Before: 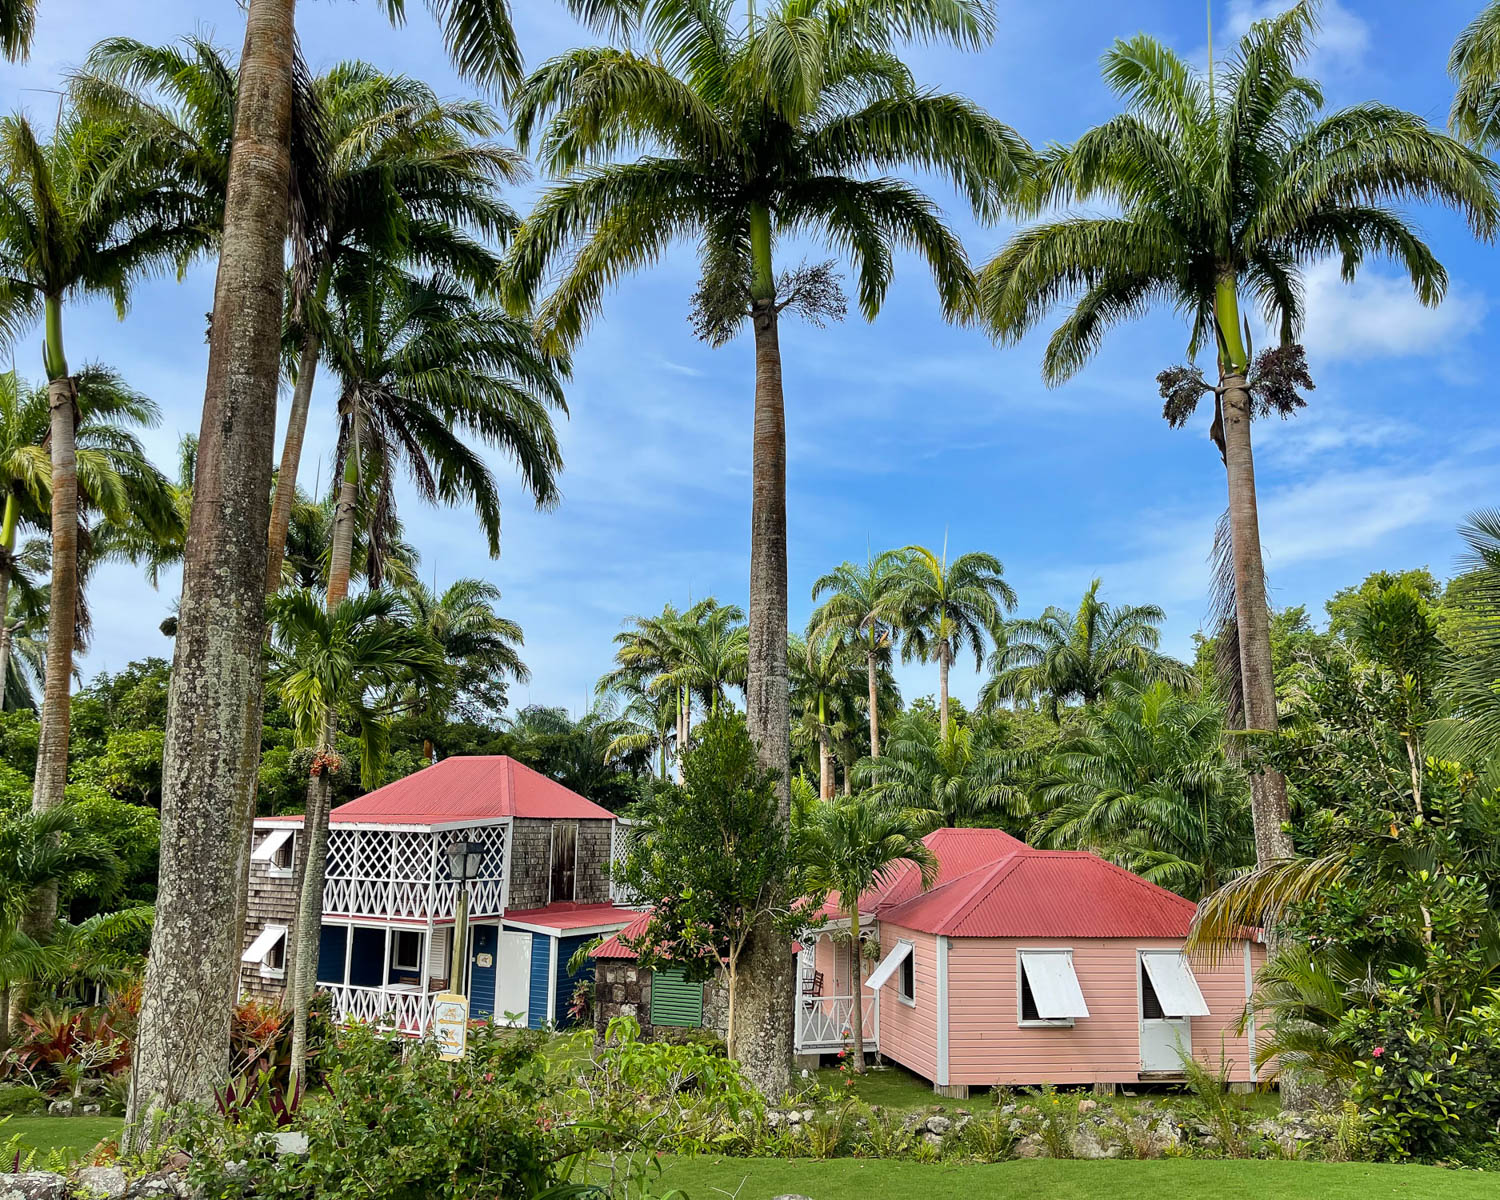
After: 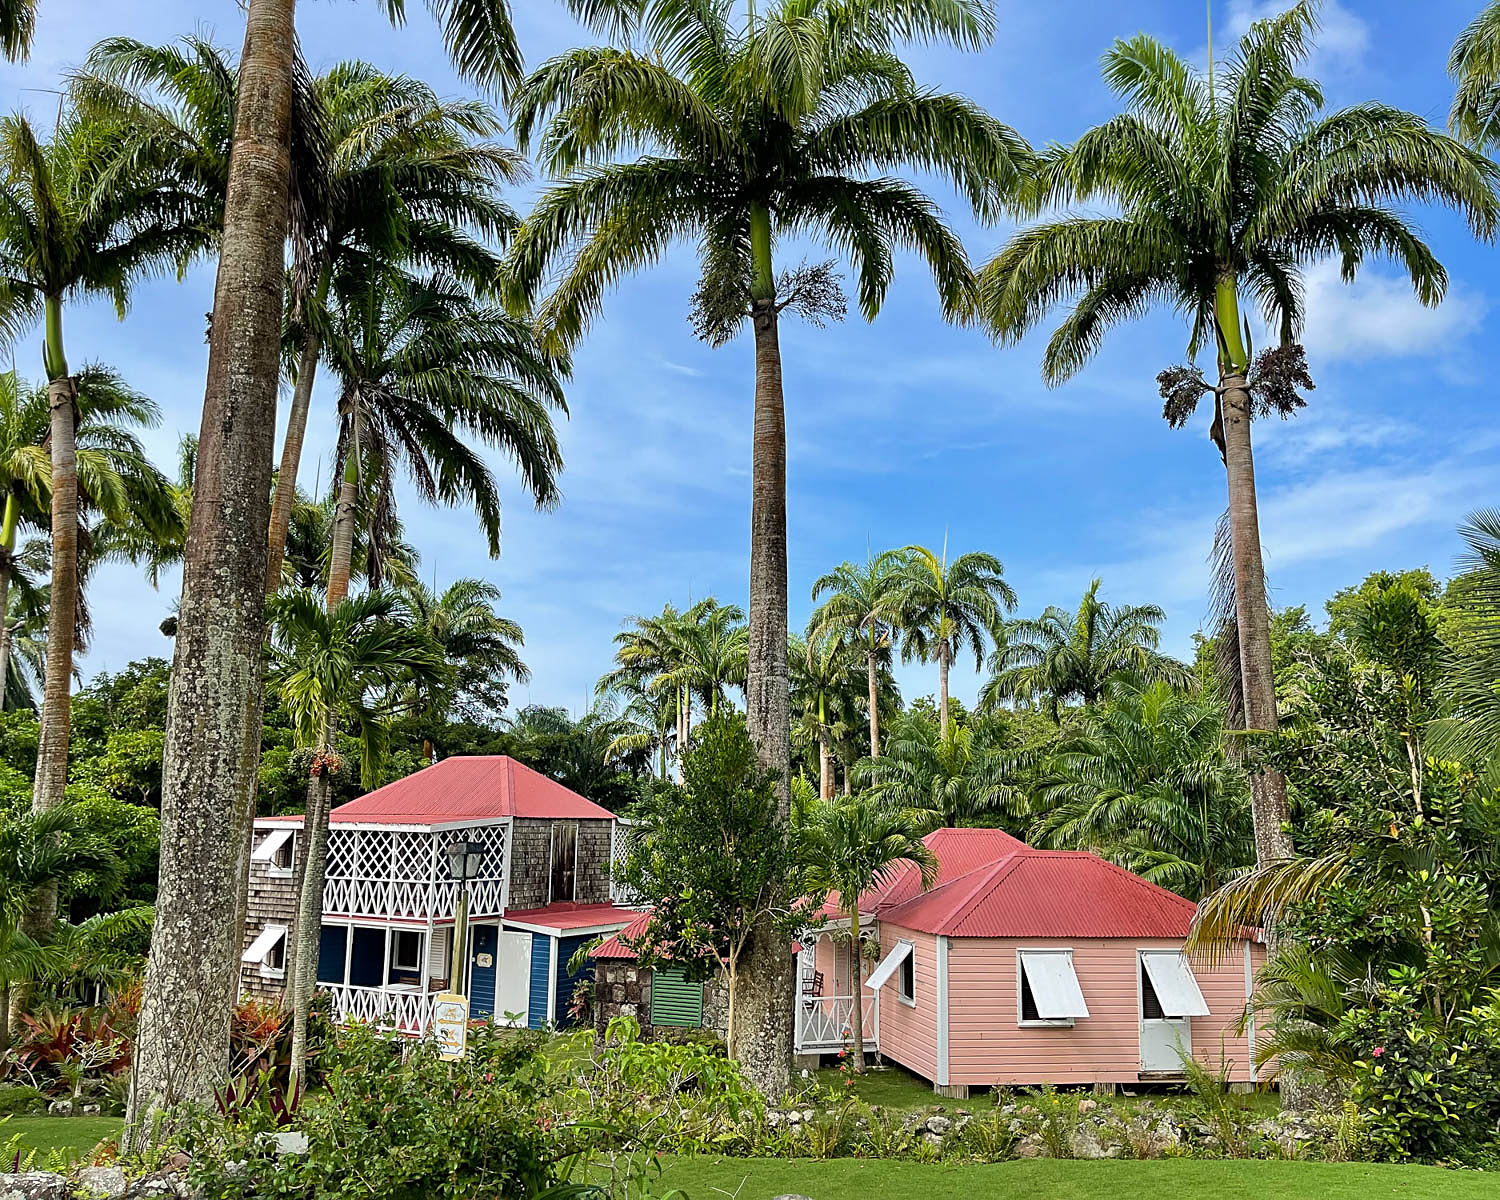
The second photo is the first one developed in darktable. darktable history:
sharpen: amount 0.46
